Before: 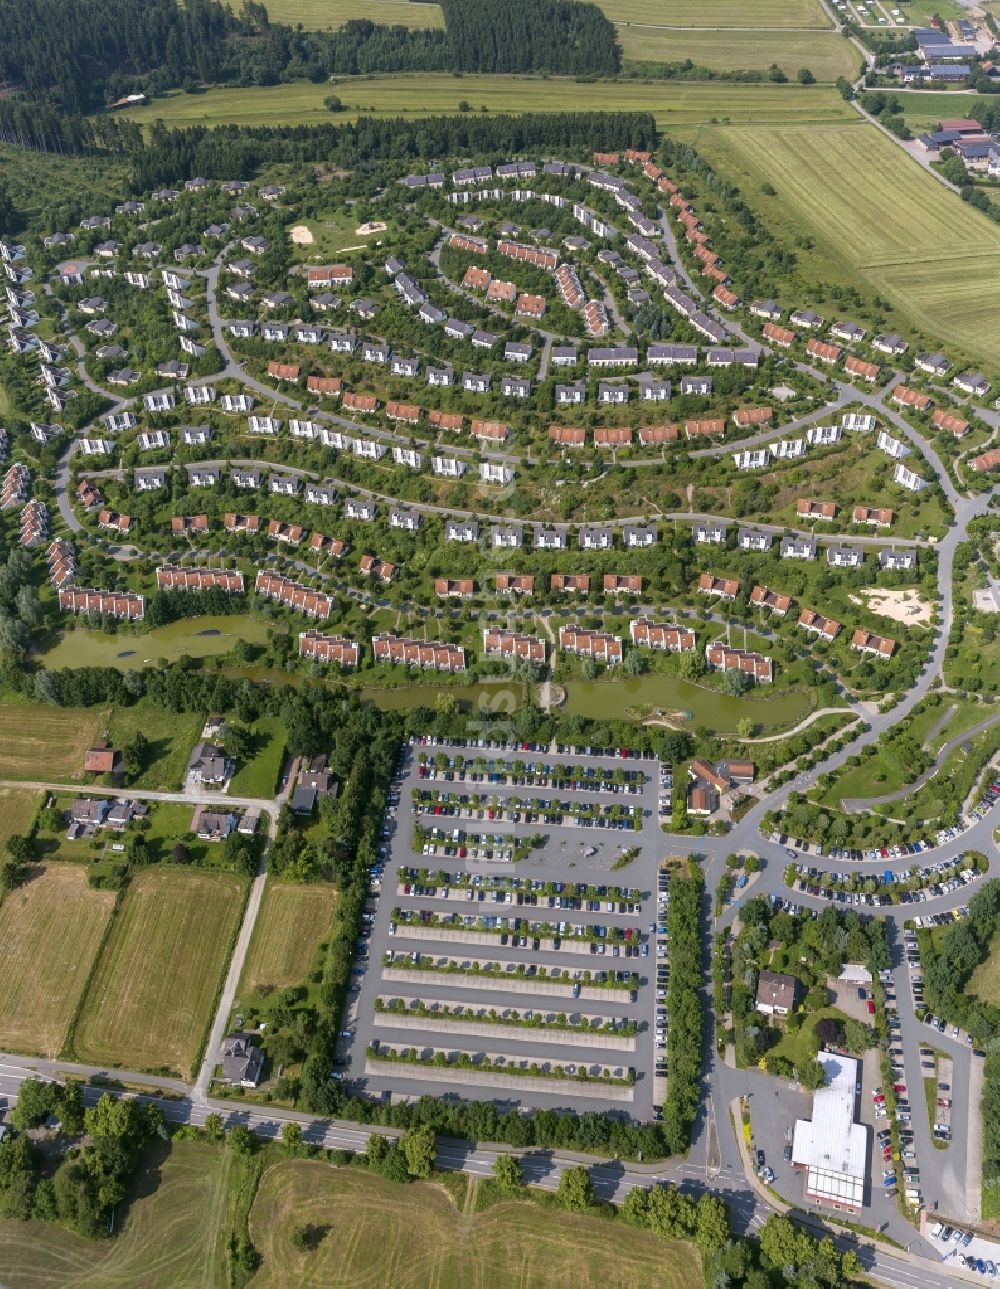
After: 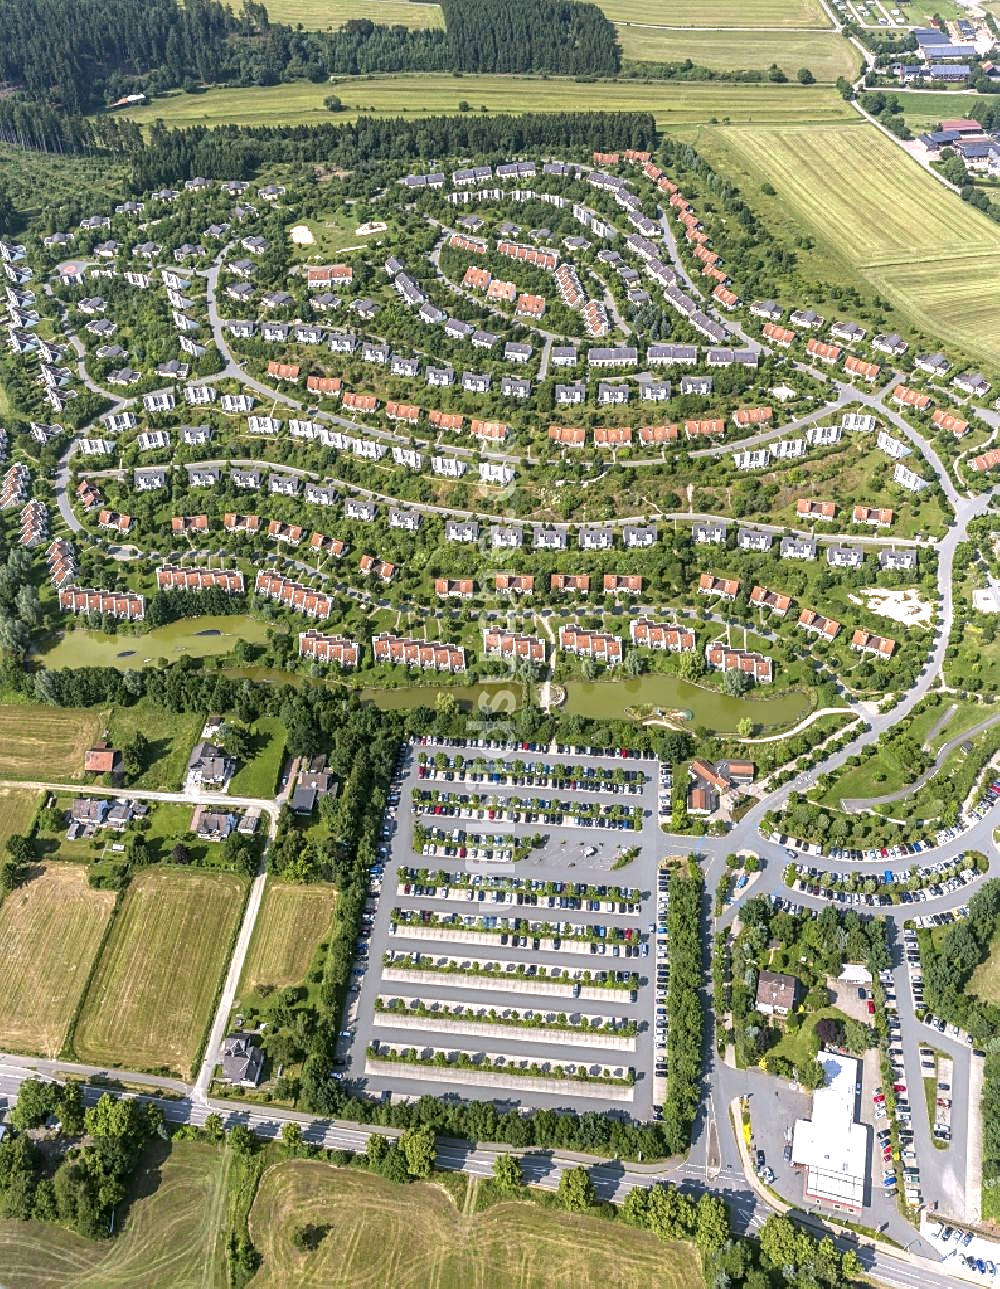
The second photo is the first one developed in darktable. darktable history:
exposure: black level correction -0.002, exposure 0.715 EV, compensate highlight preservation false
local contrast: detail 130%
sharpen: on, module defaults
